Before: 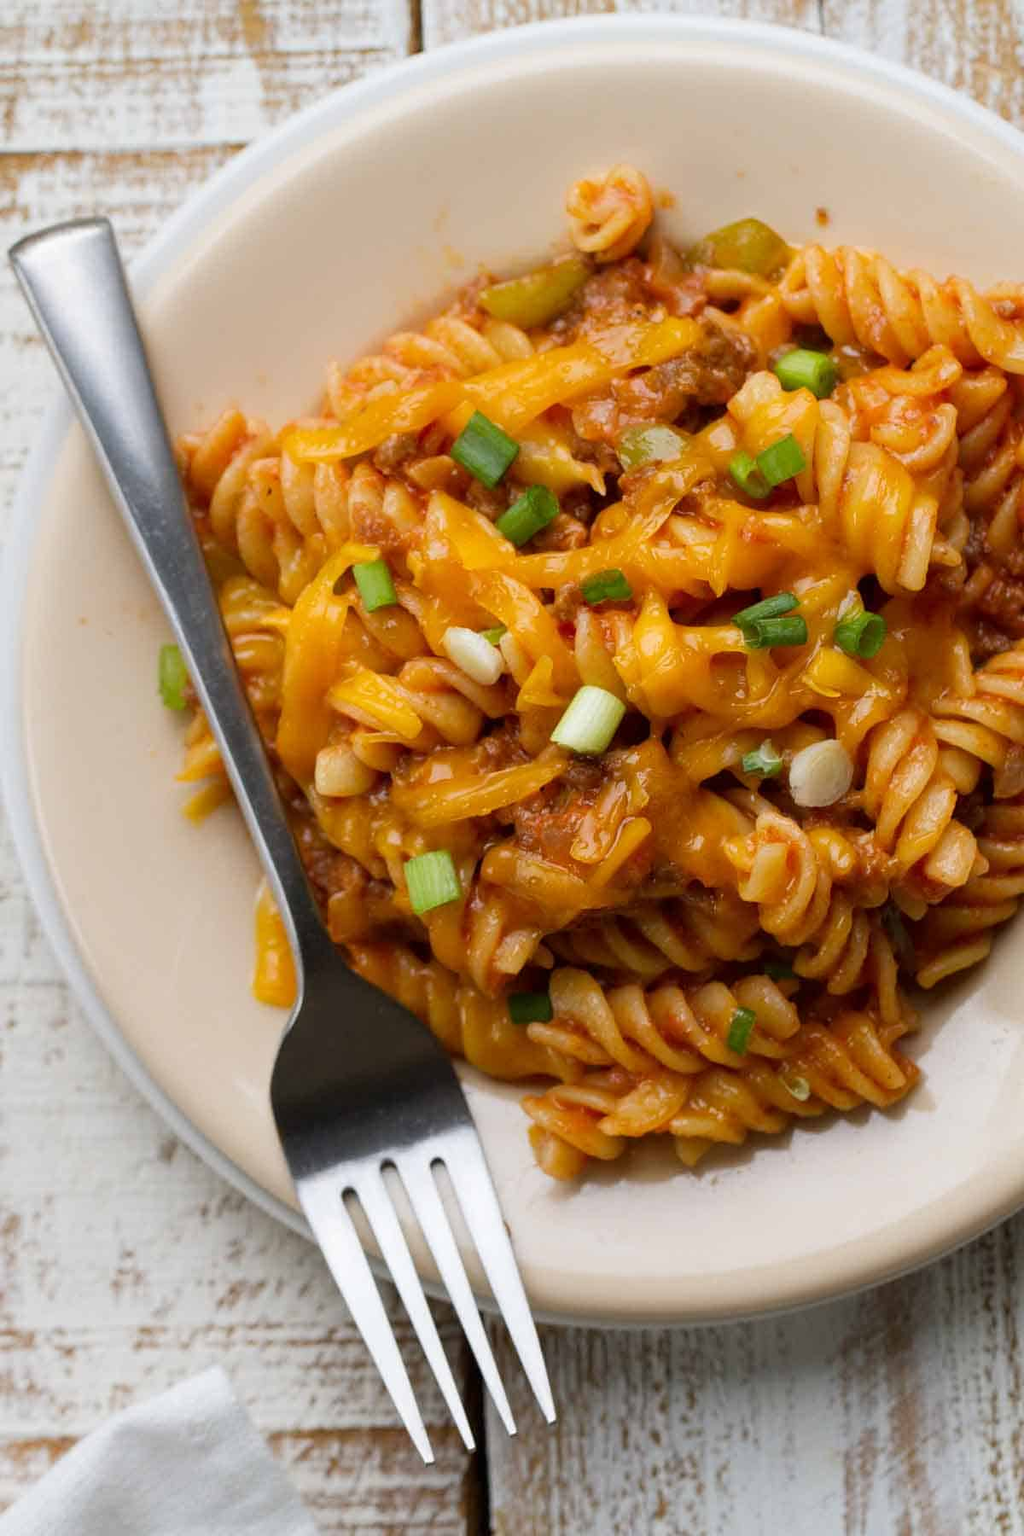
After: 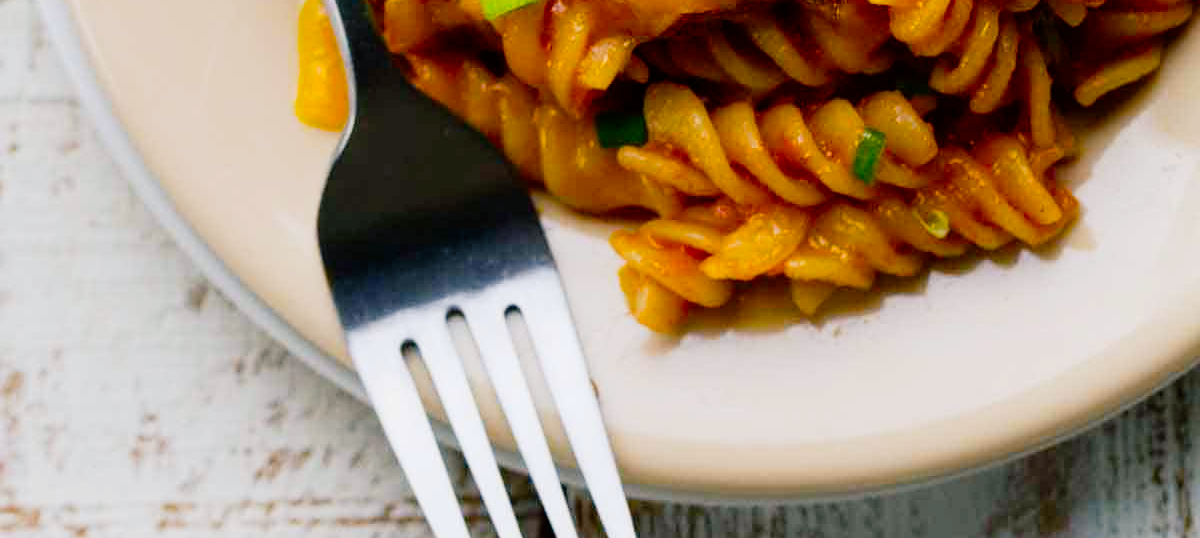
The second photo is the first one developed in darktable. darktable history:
crop and rotate: top 58.494%, bottom 11.585%
color balance rgb: shadows lift › chroma 5.584%, shadows lift › hue 237.44°, power › chroma 0.491%, power › hue 260.52°, linear chroma grading › global chroma 14.98%, perceptual saturation grading › global saturation 19.531%, global vibrance 20%
tone curve: curves: ch0 [(0.017, 0) (0.122, 0.046) (0.295, 0.297) (0.449, 0.505) (0.559, 0.629) (0.729, 0.796) (0.879, 0.898) (1, 0.97)]; ch1 [(0, 0) (0.393, 0.4) (0.447, 0.447) (0.485, 0.497) (0.522, 0.503) (0.539, 0.52) (0.606, 0.6) (0.696, 0.679) (1, 1)]; ch2 [(0, 0) (0.369, 0.388) (0.449, 0.431) (0.499, 0.501) (0.516, 0.536) (0.604, 0.599) (0.741, 0.763) (1, 1)], preserve colors none
